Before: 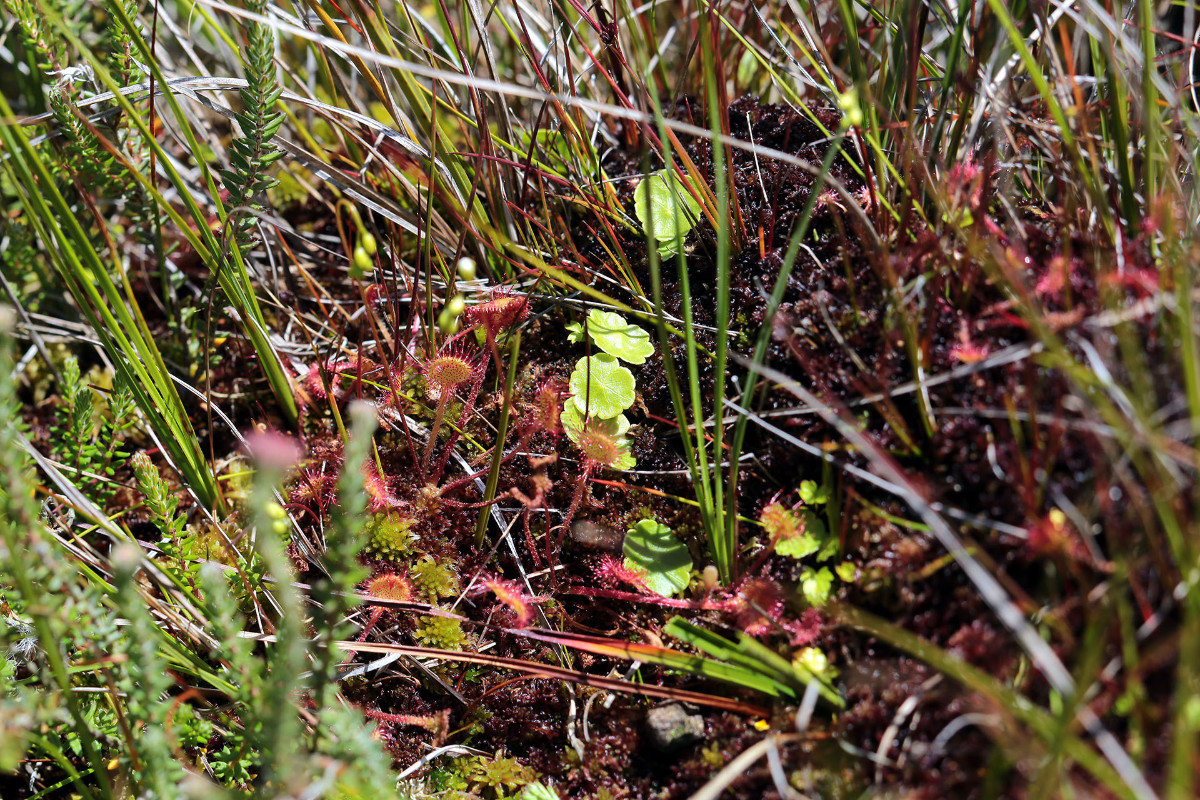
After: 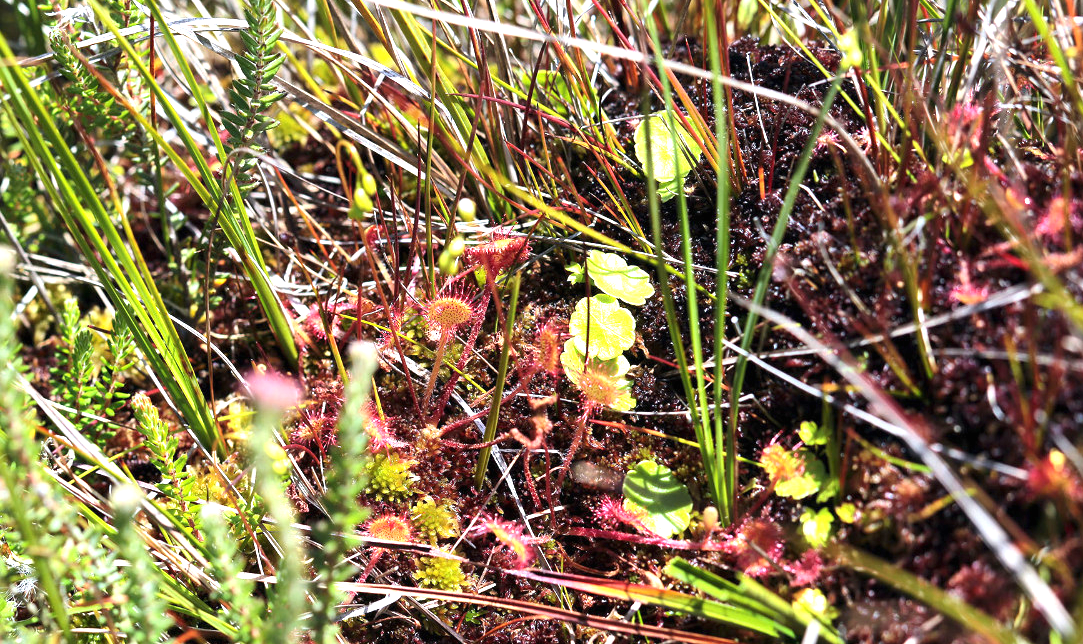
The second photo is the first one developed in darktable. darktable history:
exposure: black level correction 0, exposure 1.1 EV, compensate exposure bias true, compensate highlight preservation false
crop: top 7.49%, right 9.717%, bottom 11.943%
